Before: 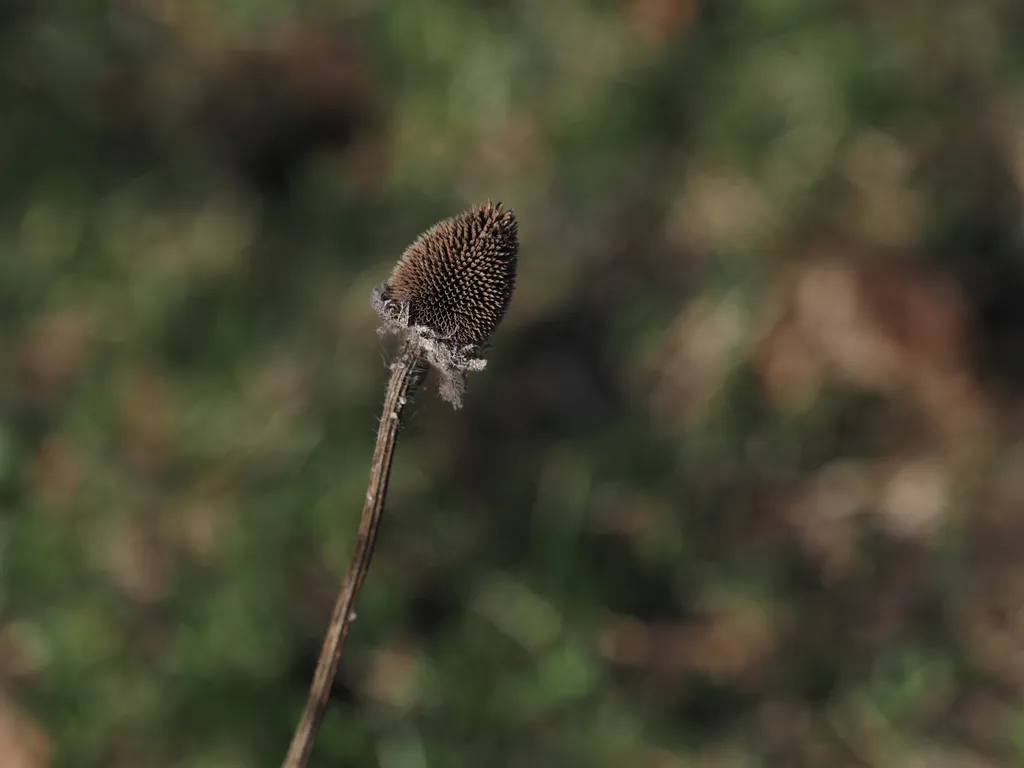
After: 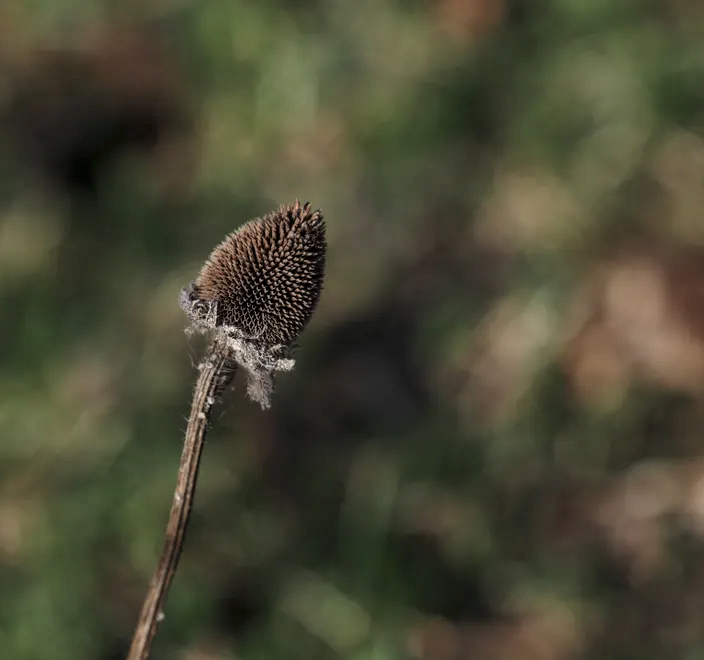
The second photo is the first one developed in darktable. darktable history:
local contrast: on, module defaults
crop: left 18.816%, right 12.347%, bottom 14.016%
exposure: exposure 0.2 EV, compensate highlight preservation false
